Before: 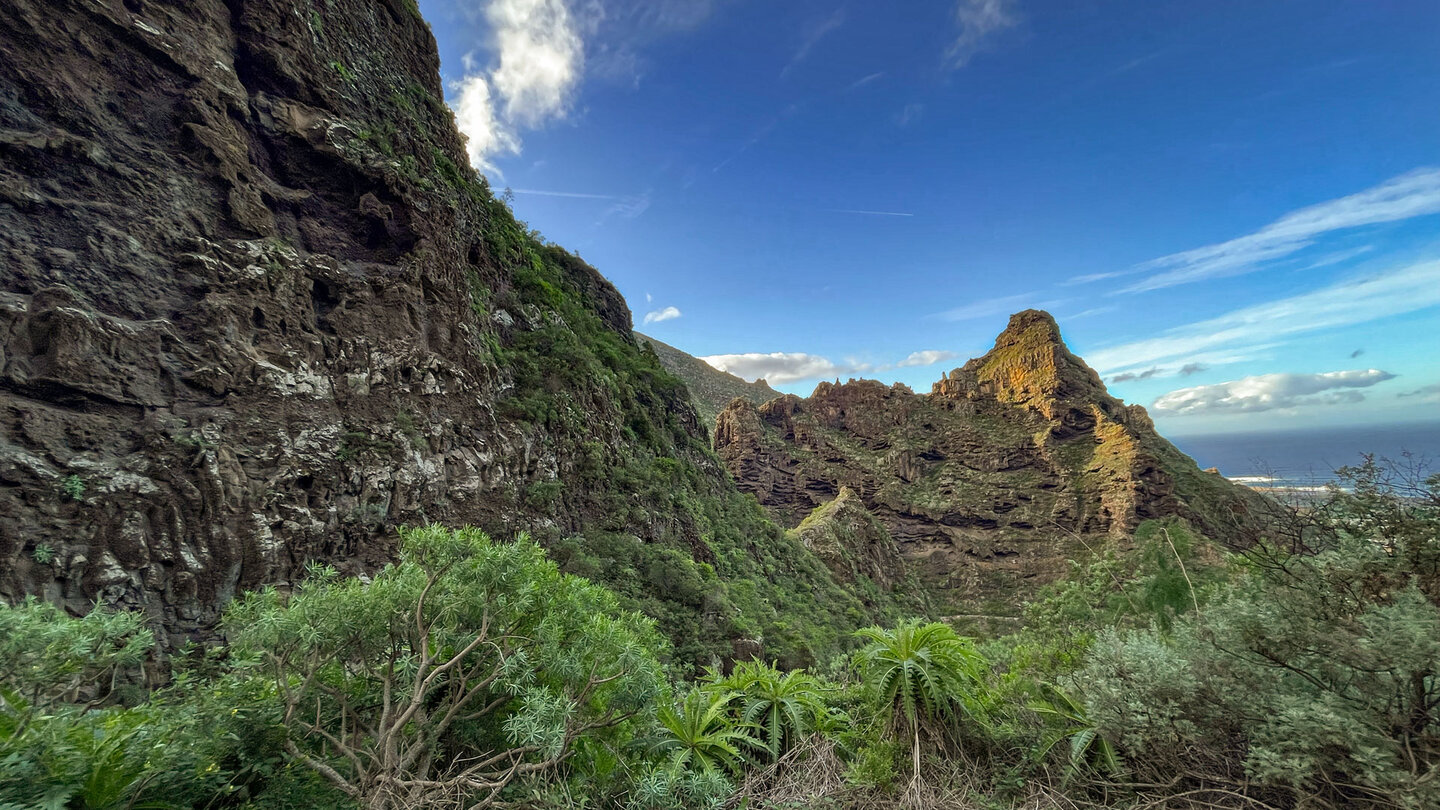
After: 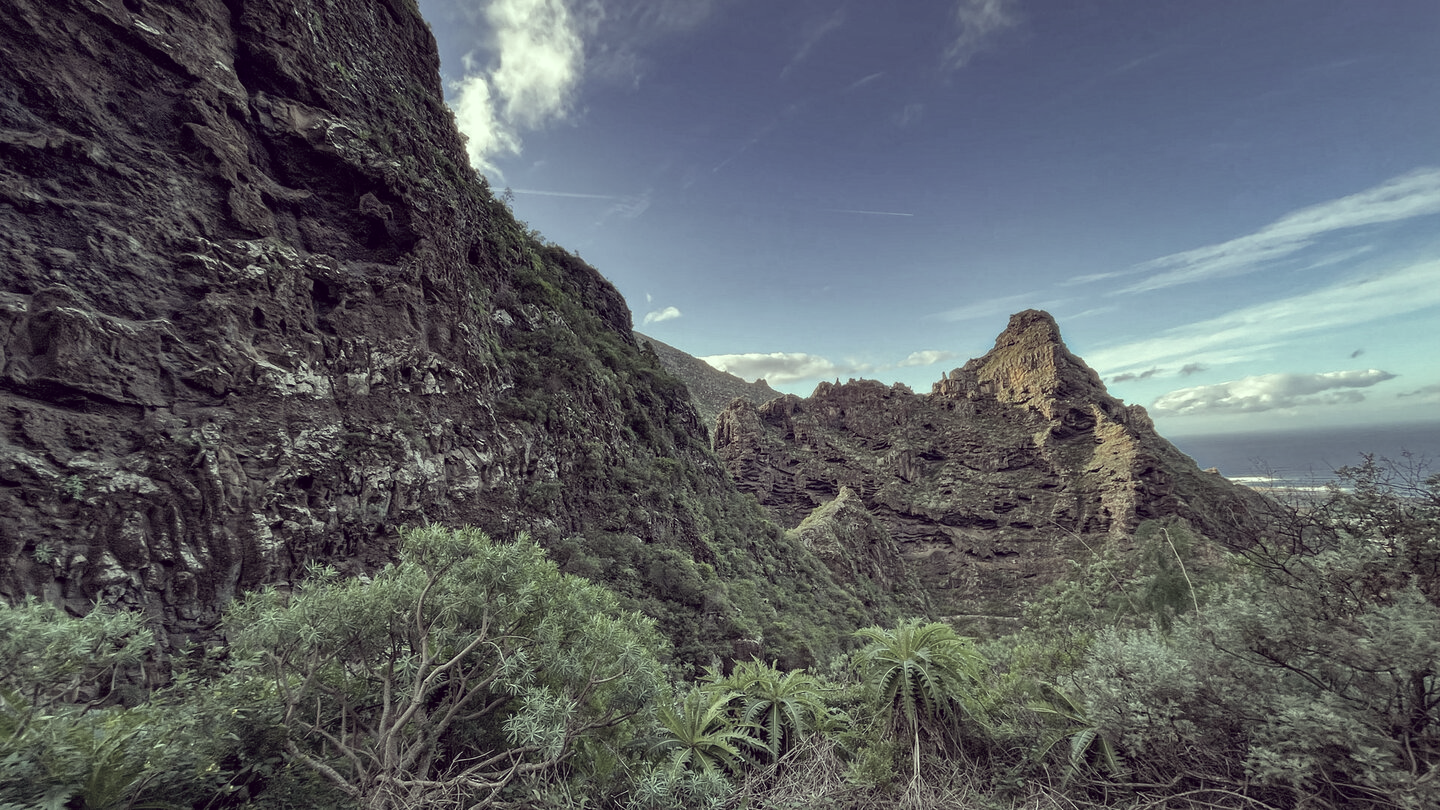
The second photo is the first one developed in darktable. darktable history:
color correction: highlights a* -20.45, highlights b* 20.91, shadows a* 19.87, shadows b* -19.7, saturation 0.411
